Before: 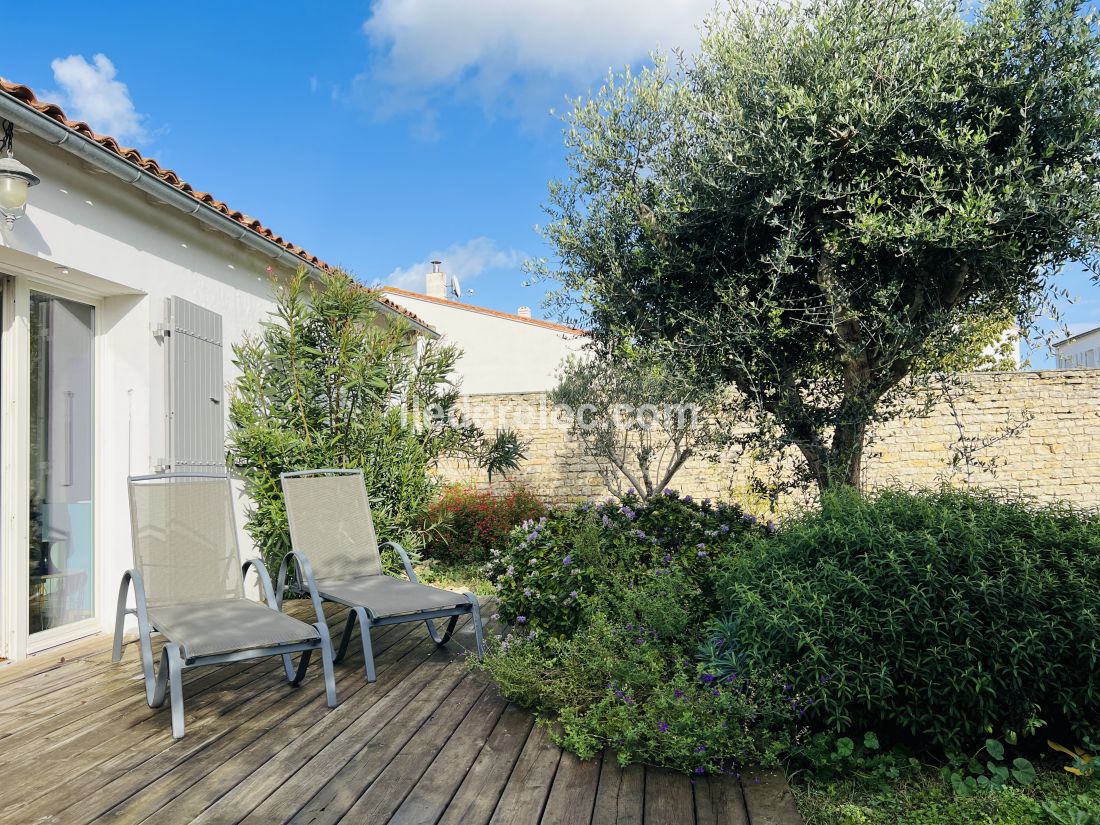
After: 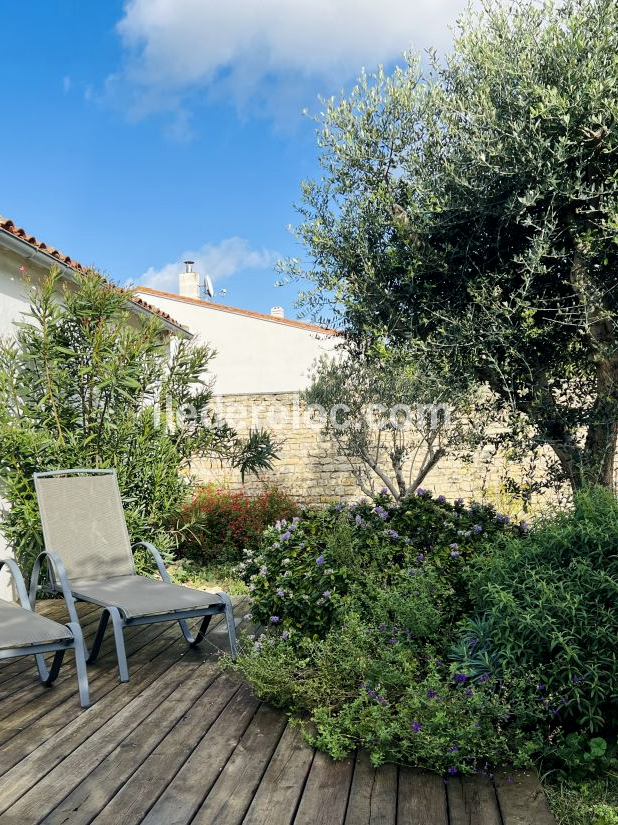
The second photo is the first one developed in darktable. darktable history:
local contrast: mode bilateral grid, contrast 25, coarseness 50, detail 123%, midtone range 0.2
crop and rotate: left 22.516%, right 21.234%
